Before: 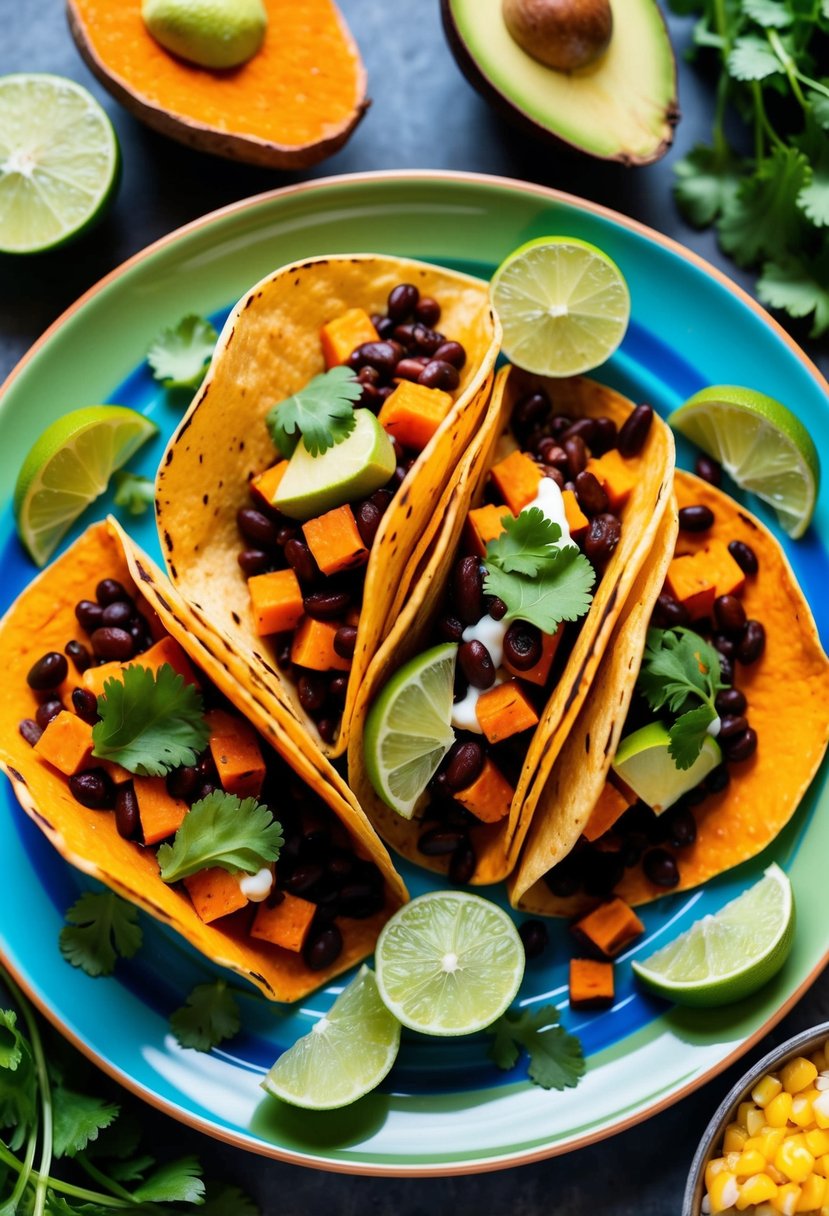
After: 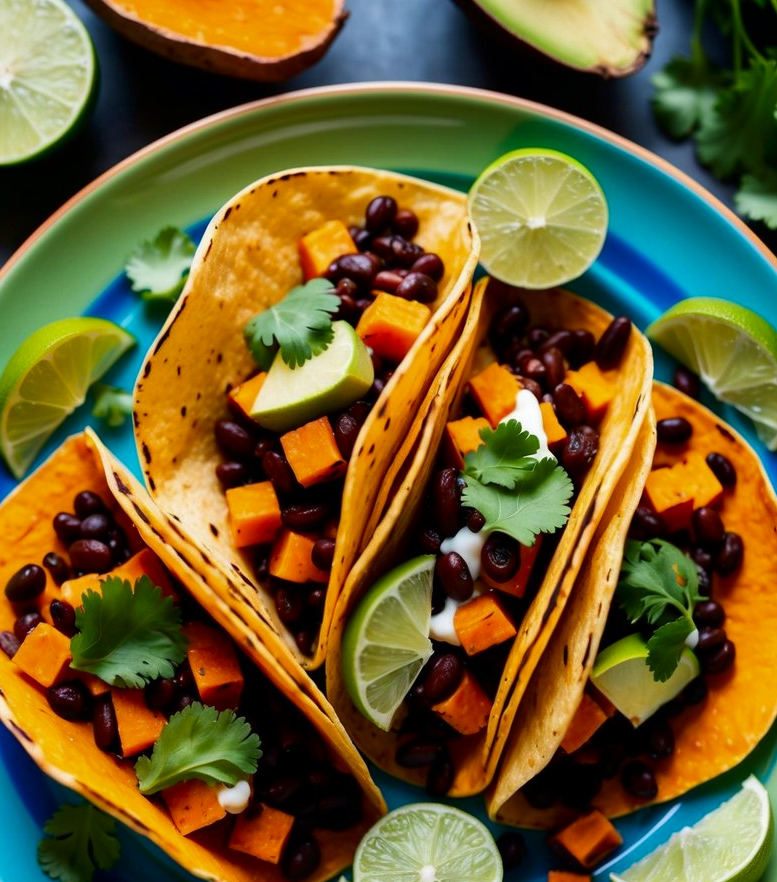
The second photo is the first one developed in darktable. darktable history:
crop: left 2.737%, top 7.287%, right 3.421%, bottom 20.179%
contrast brightness saturation: brightness -0.09
